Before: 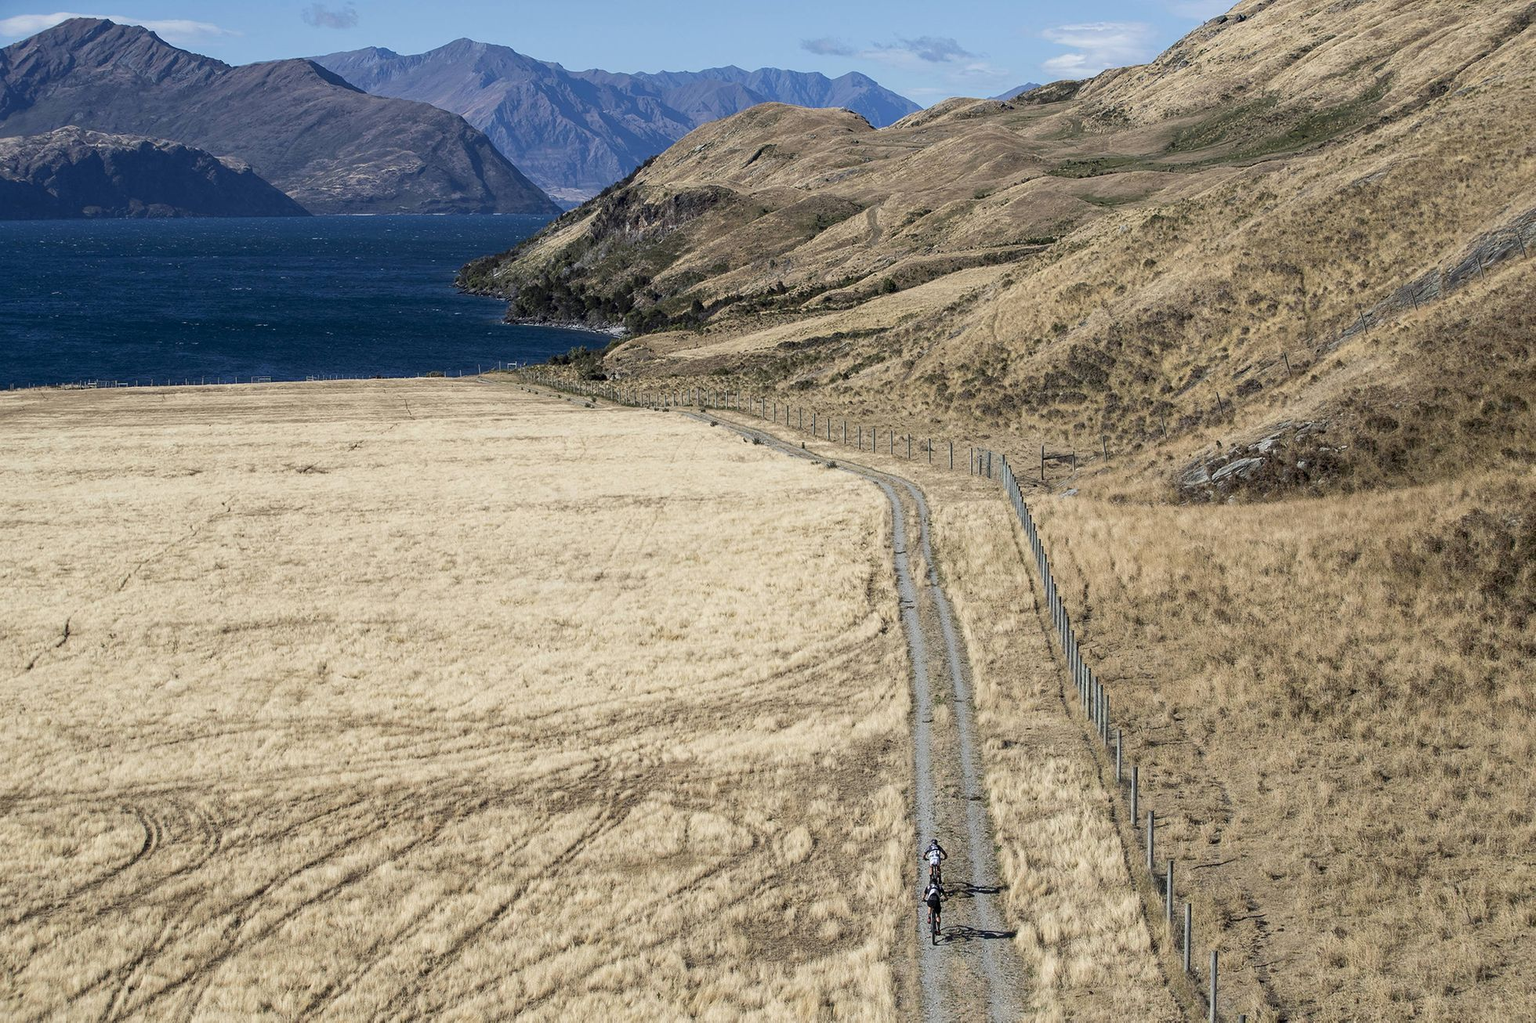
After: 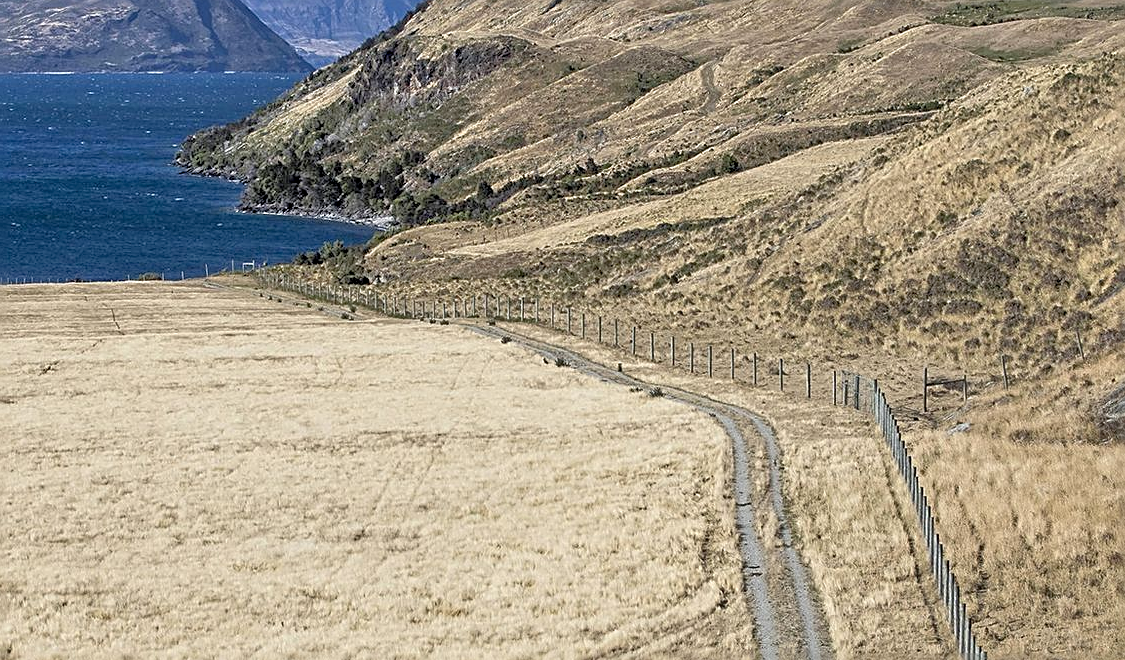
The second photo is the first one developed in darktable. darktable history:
tone equalizer: -7 EV 0.146 EV, -6 EV 0.604 EV, -5 EV 1.13 EV, -4 EV 1.35 EV, -3 EV 1.13 EV, -2 EV 0.6 EV, -1 EV 0.164 EV
crop: left 20.713%, top 15.449%, right 21.884%, bottom 33.861%
sharpen: radius 2.639, amount 0.674
